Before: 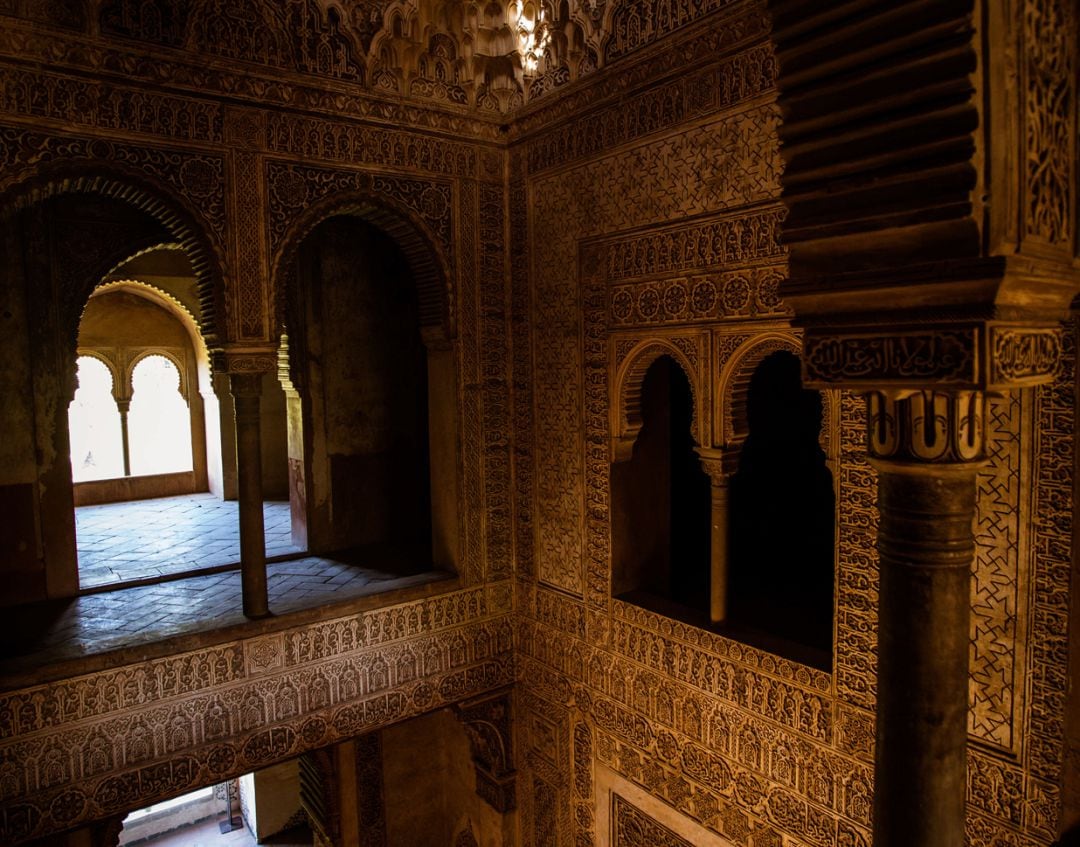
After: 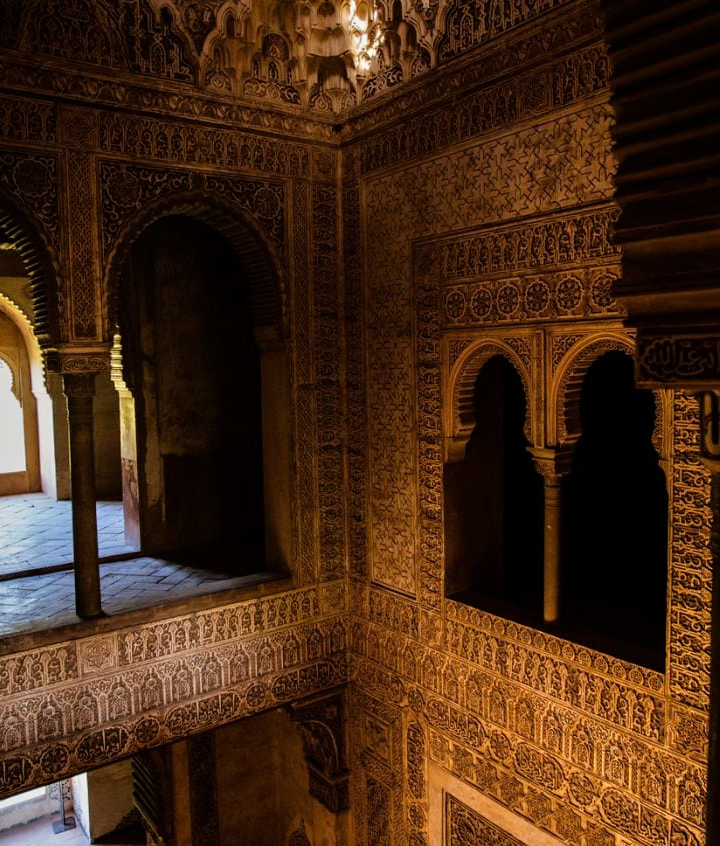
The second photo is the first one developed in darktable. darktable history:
tone equalizer: -7 EV 0.15 EV, -6 EV 0.6 EV, -5 EV 1.15 EV, -4 EV 1.33 EV, -3 EV 1.15 EV, -2 EV 0.6 EV, -1 EV 0.15 EV, mask exposure compensation -0.5 EV
crop and rotate: left 15.546%, right 17.787%
exposure: exposure -0.462 EV, compensate highlight preservation false
